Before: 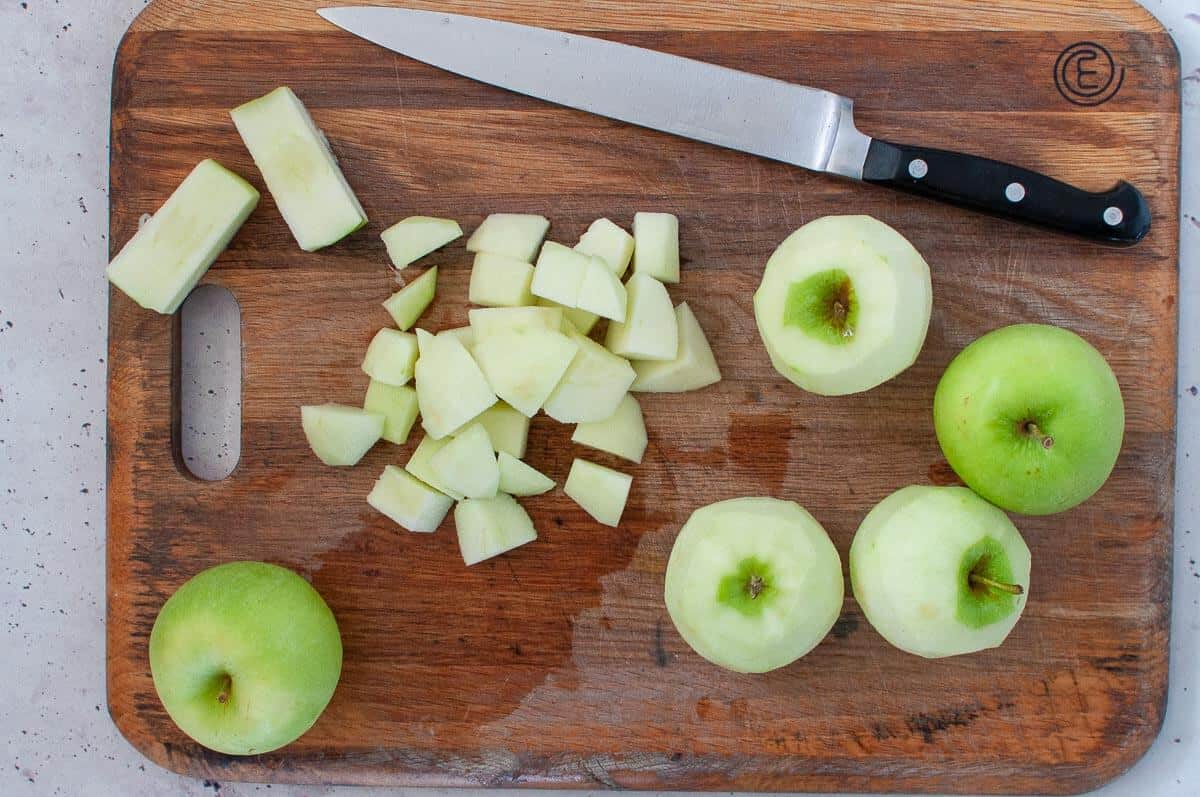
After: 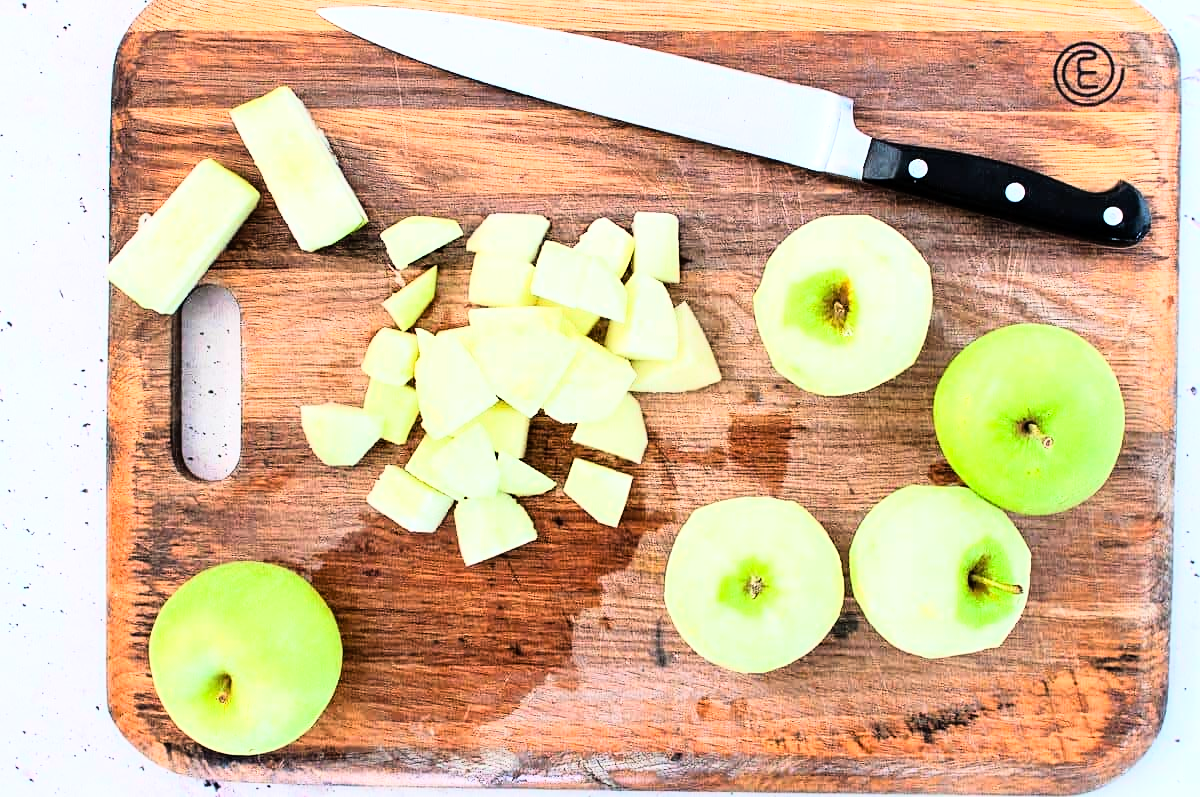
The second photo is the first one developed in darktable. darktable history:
exposure: black level correction 0.001, exposure 0.5 EV, compensate exposure bias true, compensate highlight preservation false
rgb curve: curves: ch0 [(0, 0) (0.21, 0.15) (0.24, 0.21) (0.5, 0.75) (0.75, 0.96) (0.89, 0.99) (1, 1)]; ch1 [(0, 0.02) (0.21, 0.13) (0.25, 0.2) (0.5, 0.67) (0.75, 0.9) (0.89, 0.97) (1, 1)]; ch2 [(0, 0.02) (0.21, 0.13) (0.25, 0.2) (0.5, 0.67) (0.75, 0.9) (0.89, 0.97) (1, 1)], compensate middle gray true
sharpen: amount 0.2
